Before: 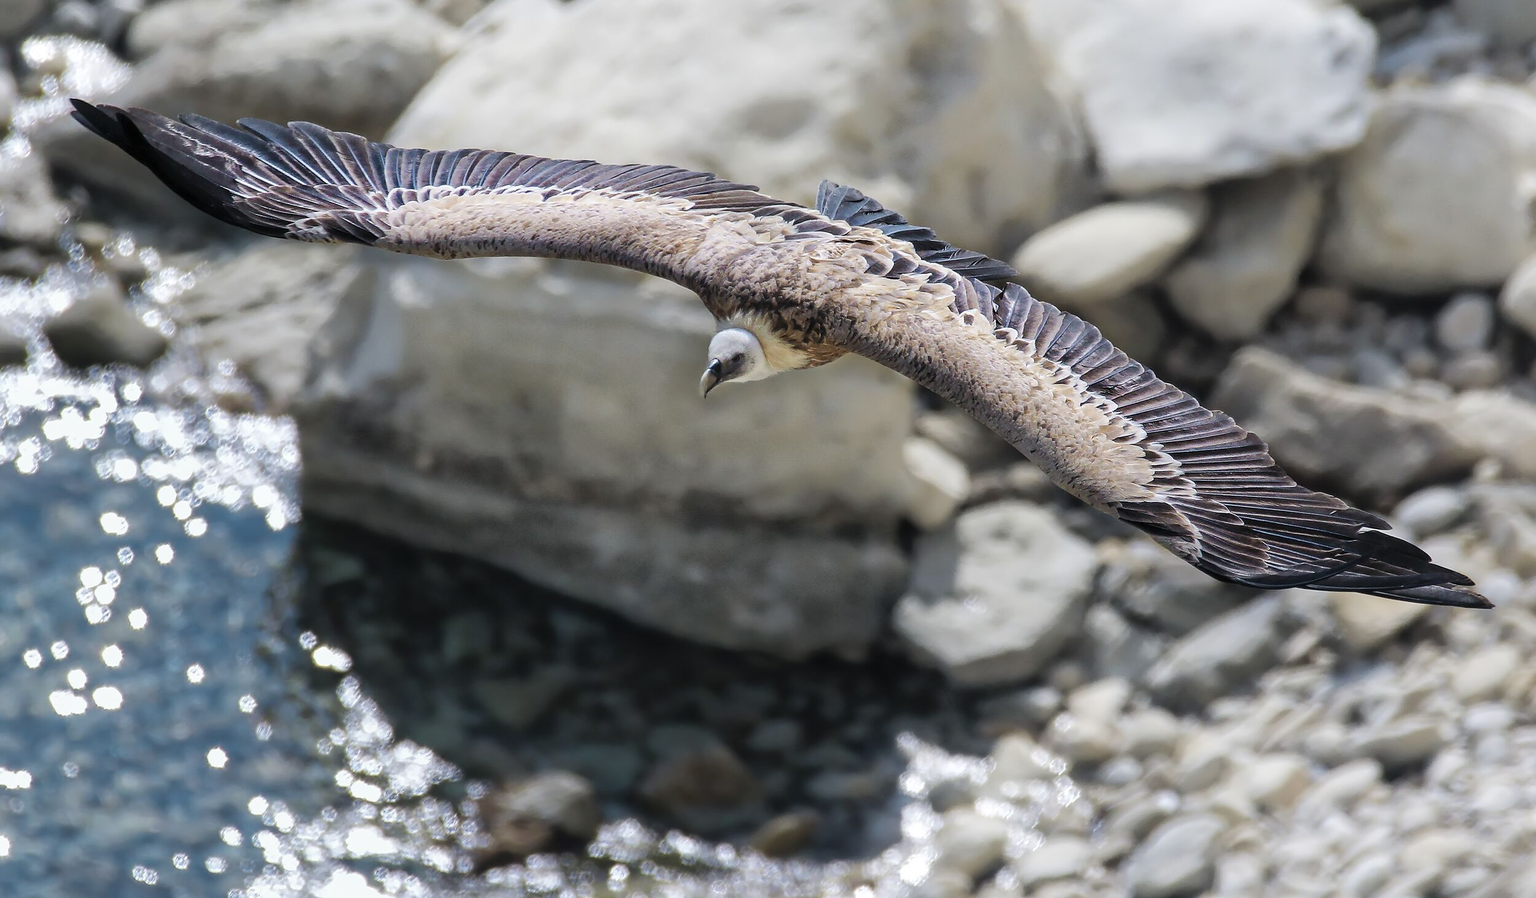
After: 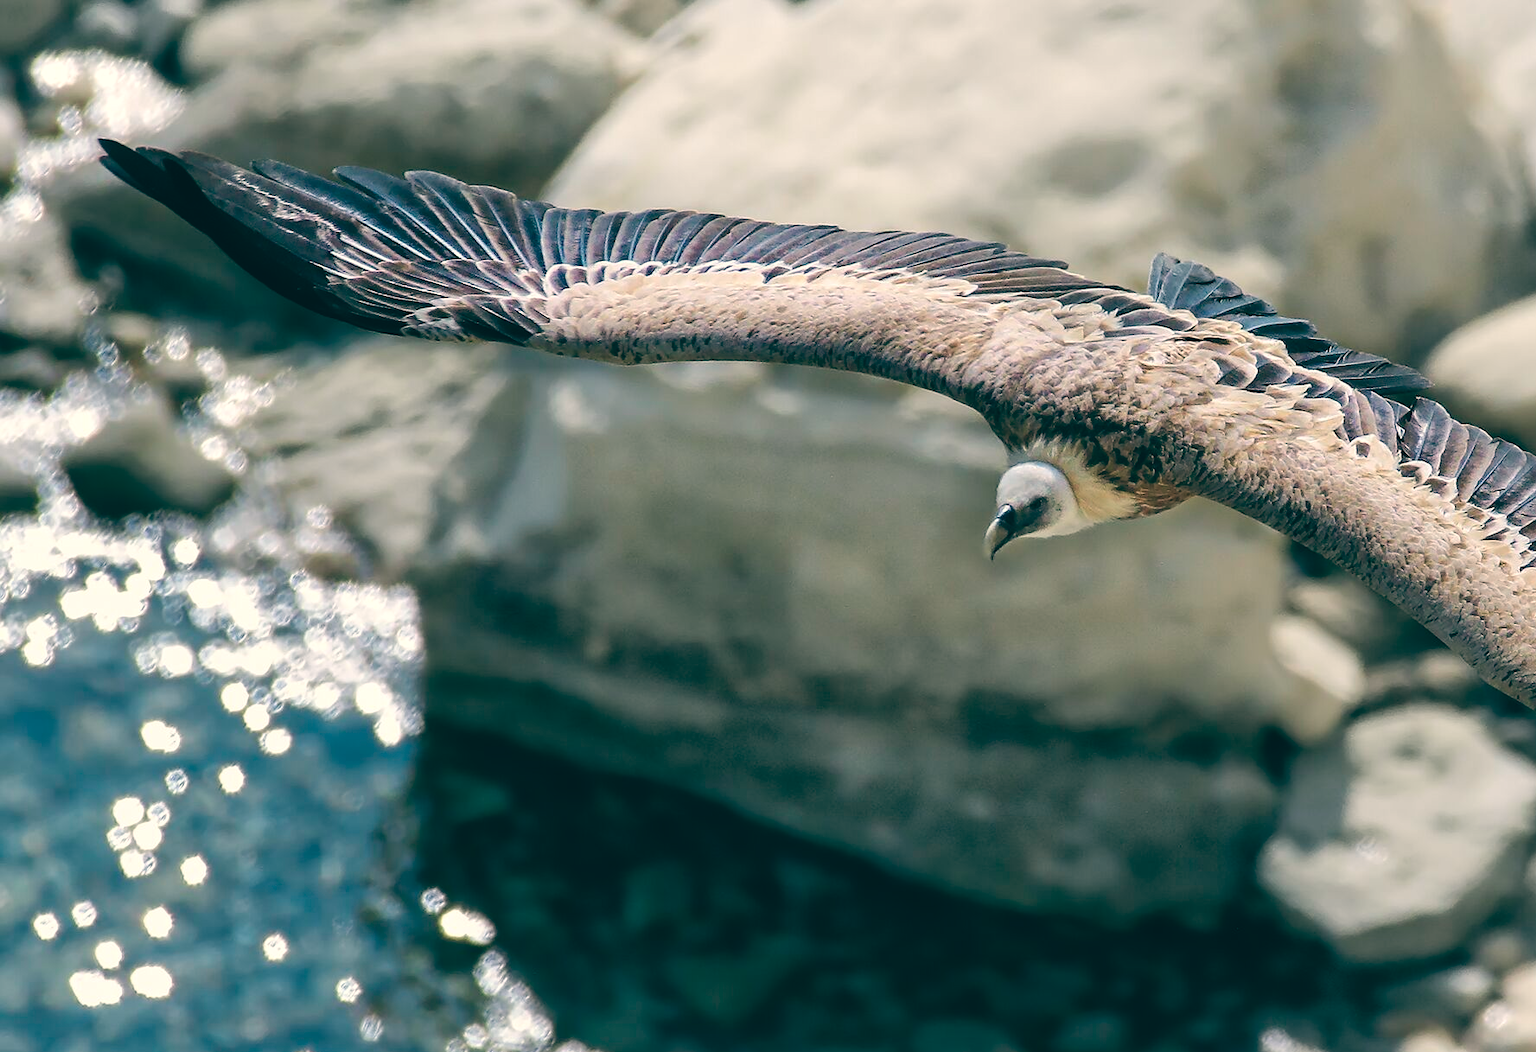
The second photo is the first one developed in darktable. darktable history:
crop: right 28.885%, bottom 16.626%
color balance: lift [1.005, 0.99, 1.007, 1.01], gamma [1, 0.979, 1.011, 1.021], gain [0.923, 1.098, 1.025, 0.902], input saturation 90.45%, contrast 7.73%, output saturation 105.91%
